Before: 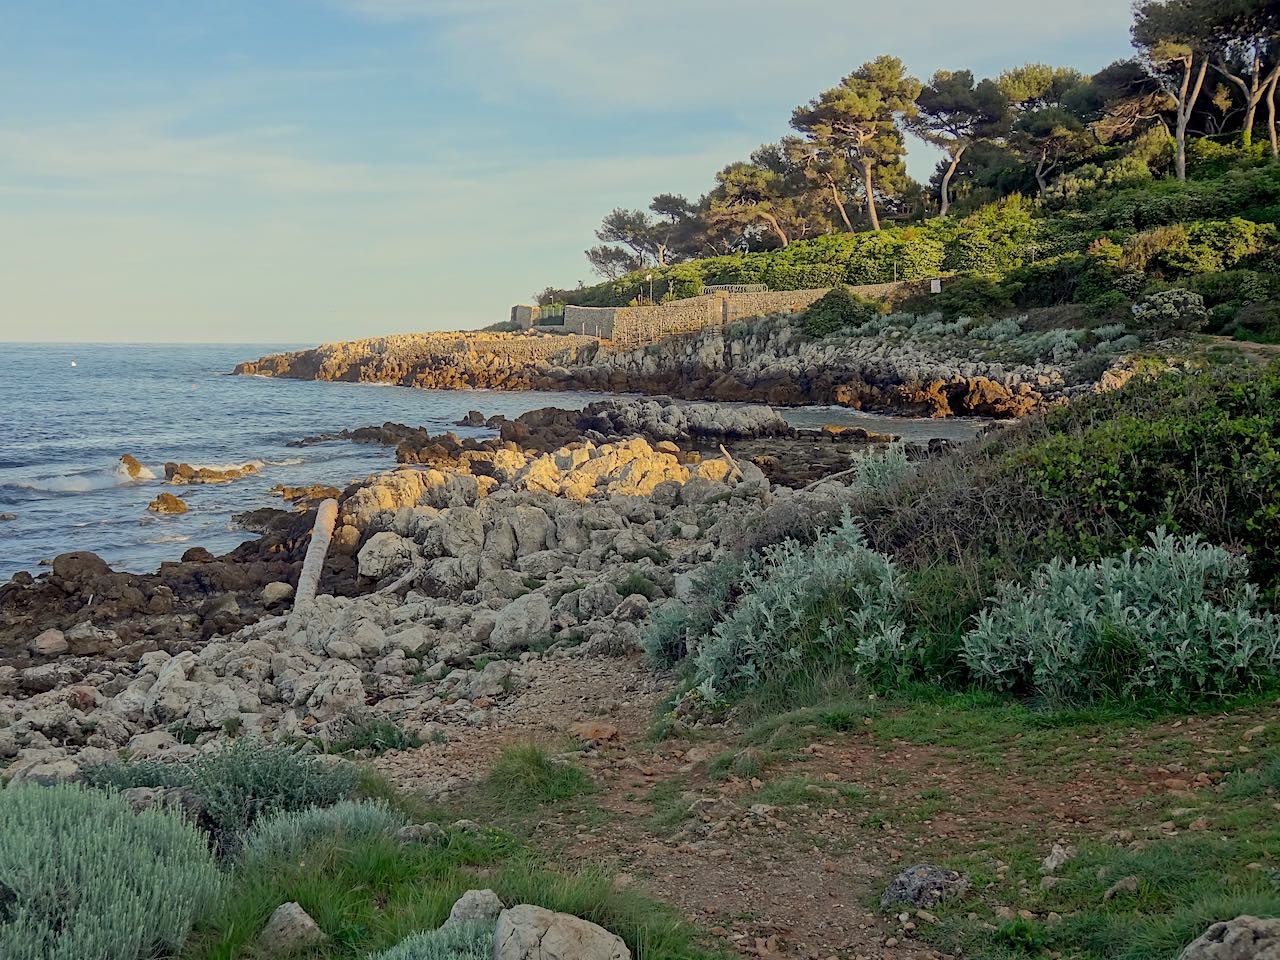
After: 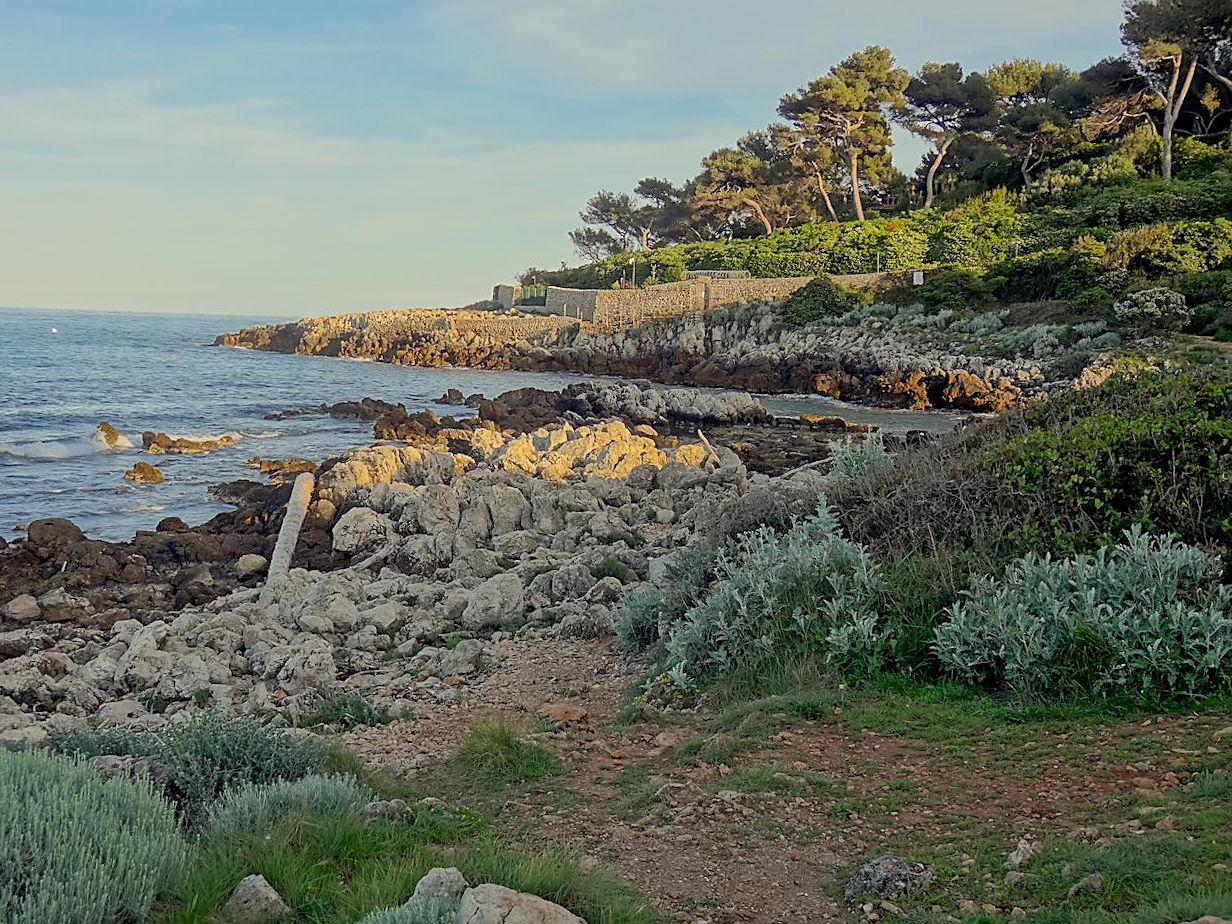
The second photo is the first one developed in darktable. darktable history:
crop and rotate: angle -1.69°
sharpen: radius 1.864, amount 0.398, threshold 1.271
